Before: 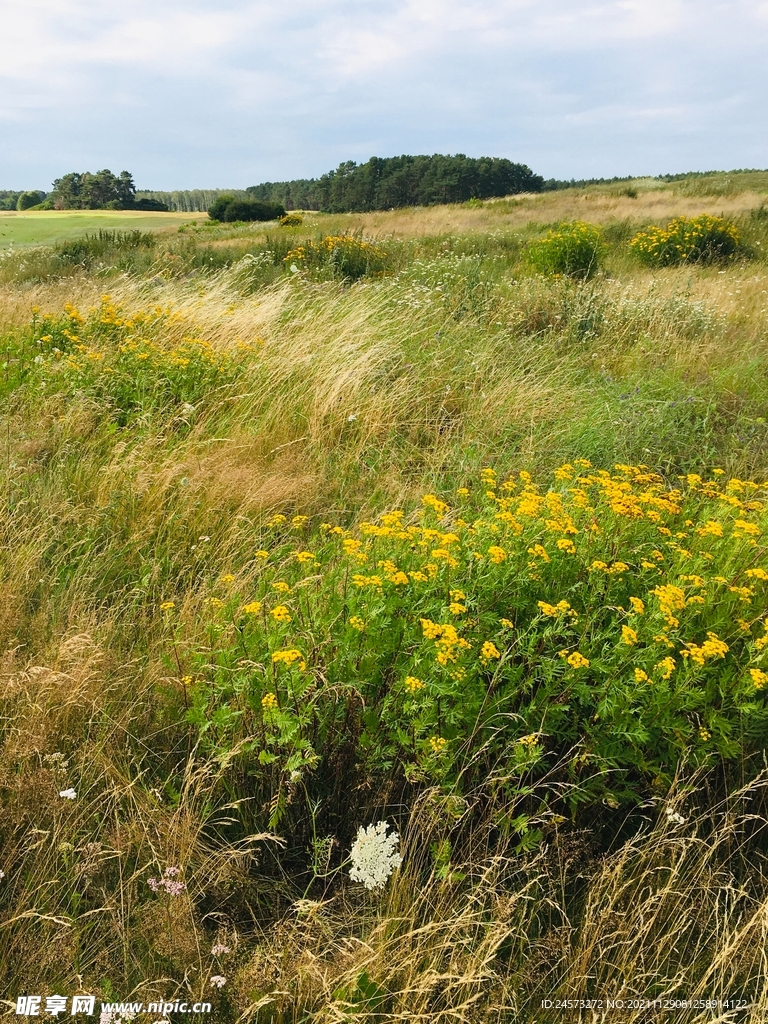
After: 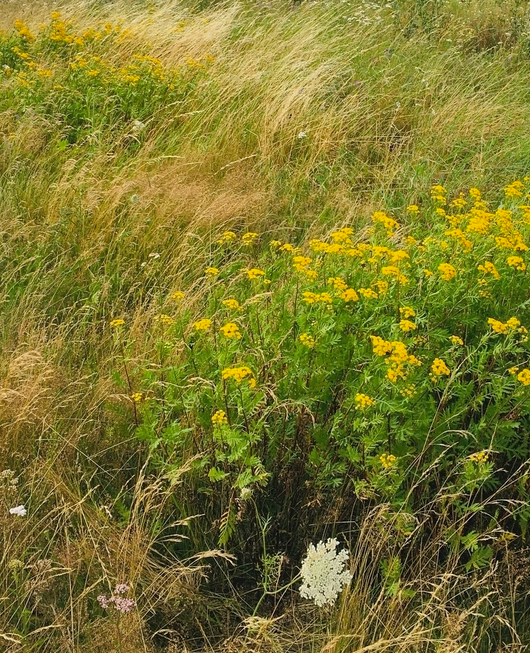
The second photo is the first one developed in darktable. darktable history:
shadows and highlights: on, module defaults
crop: left 6.541%, top 27.714%, right 24.335%, bottom 8.477%
